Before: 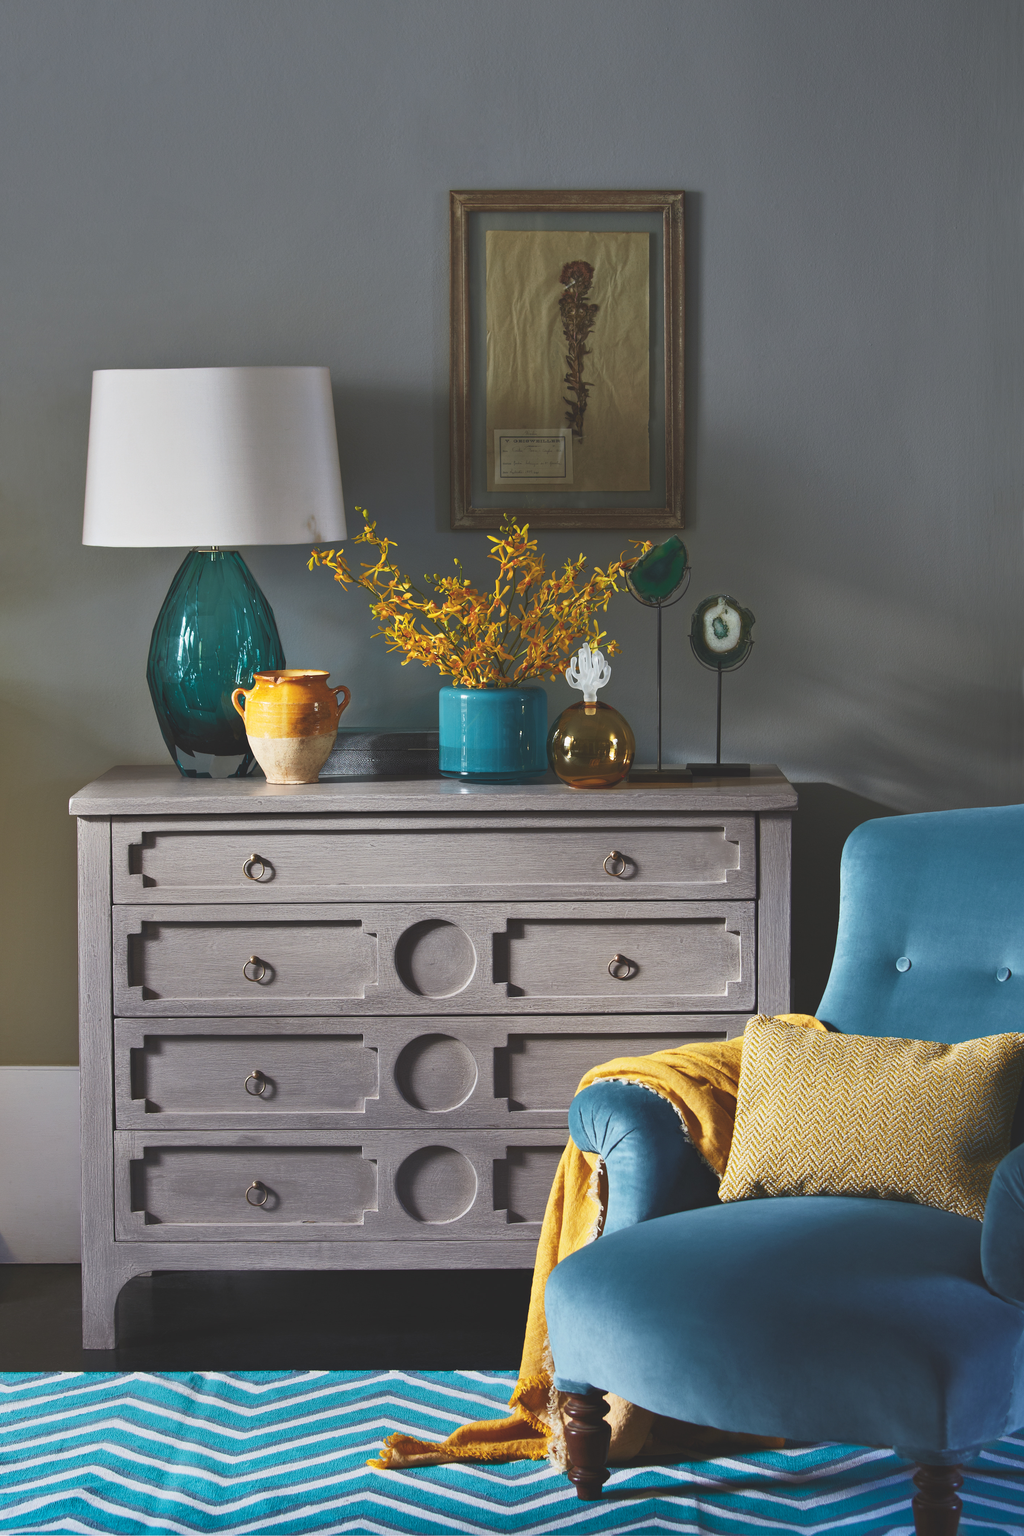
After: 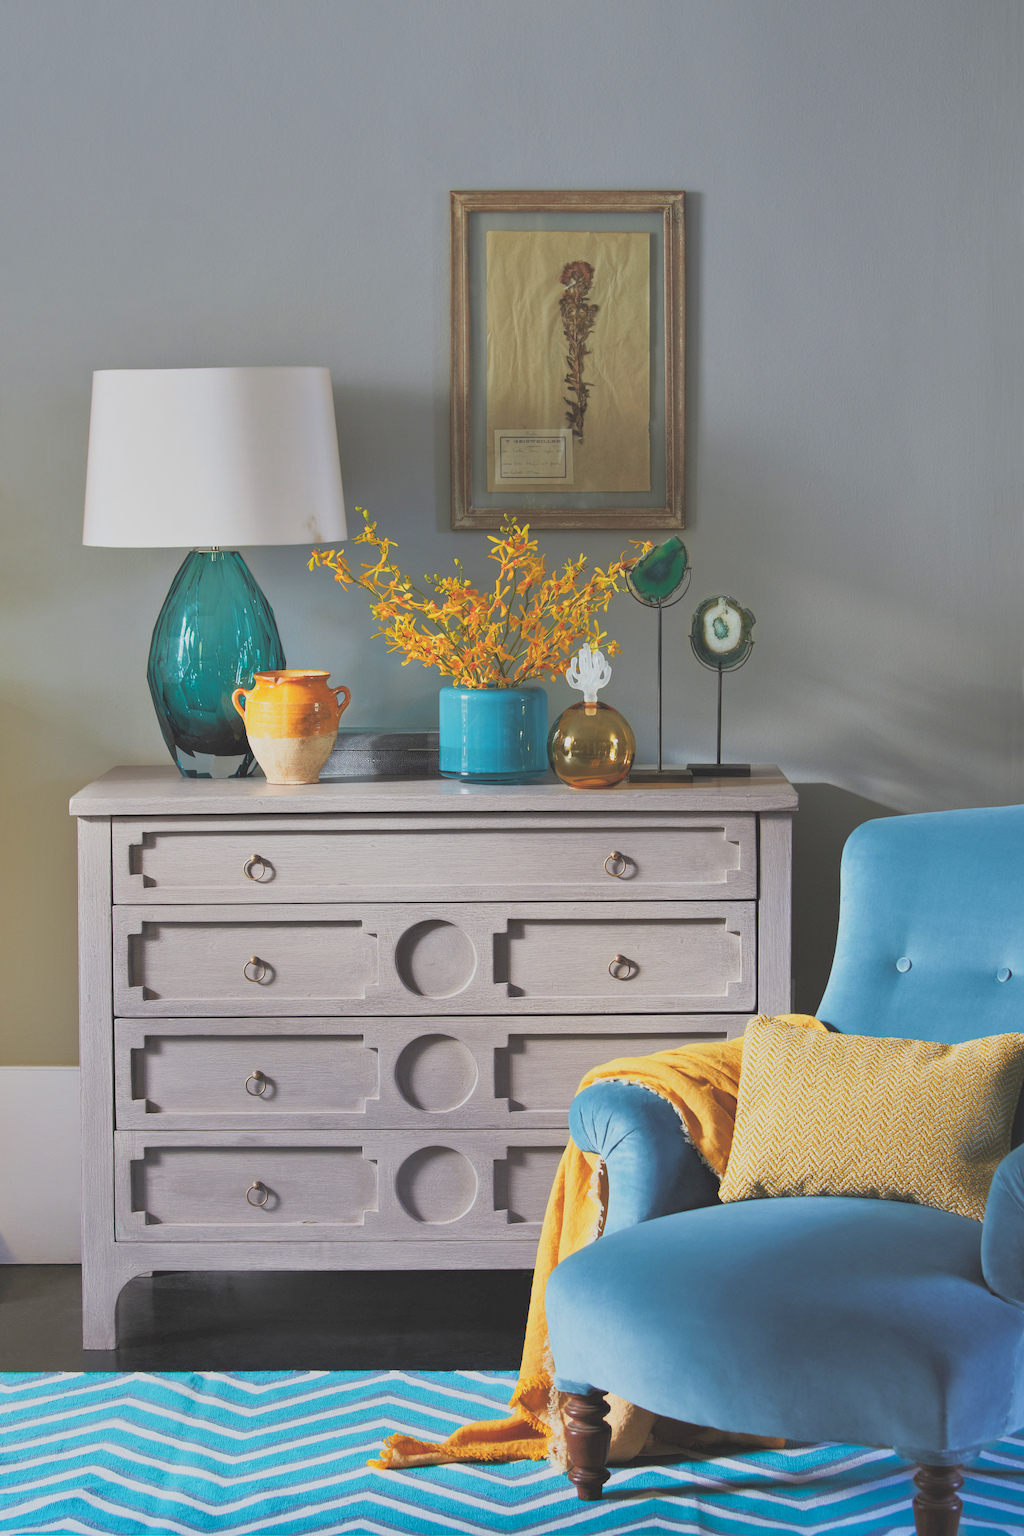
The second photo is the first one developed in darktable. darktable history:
levels: levels [0.093, 0.434, 0.988]
filmic rgb: black relative exposure -8.81 EV, white relative exposure 4.98 EV, target black luminance 0%, hardness 3.77, latitude 66.54%, contrast 0.819, highlights saturation mix 10.15%, shadows ↔ highlights balance 20.25%
